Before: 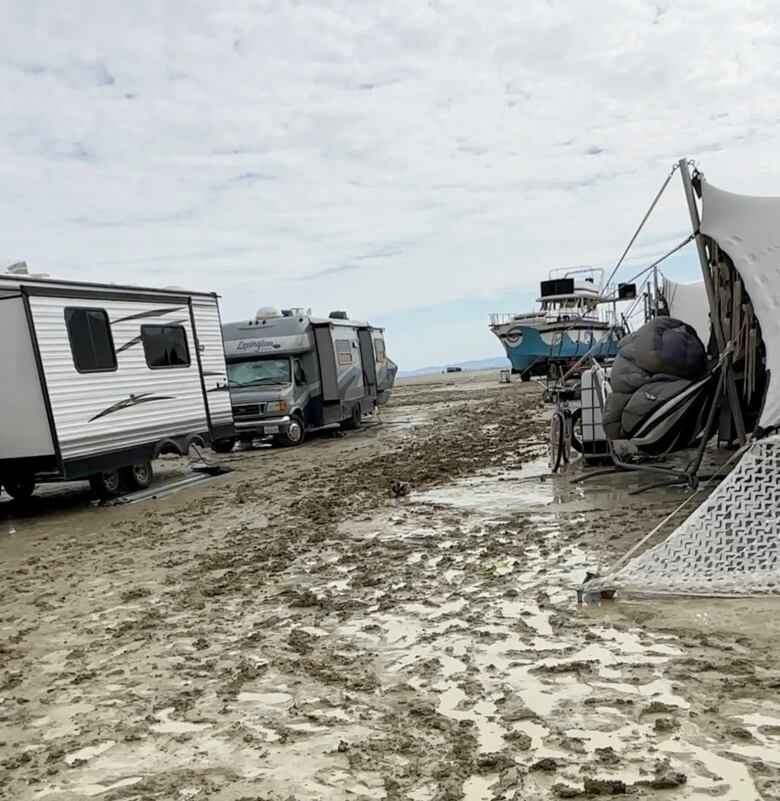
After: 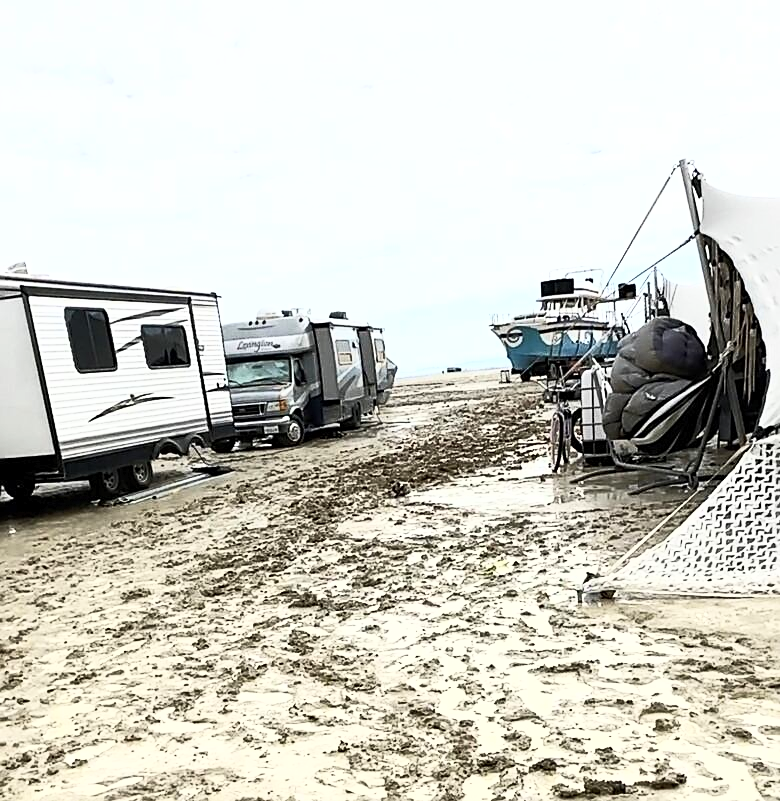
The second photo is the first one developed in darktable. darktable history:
contrast brightness saturation: contrast 0.244, brightness 0.092
velvia: strength 6.39%
sharpen: amount 0.554
tone curve: curves: ch0 [(0, 0) (0.003, 0.01) (0.011, 0.017) (0.025, 0.035) (0.044, 0.068) (0.069, 0.109) (0.1, 0.144) (0.136, 0.185) (0.177, 0.231) (0.224, 0.279) (0.277, 0.346) (0.335, 0.42) (0.399, 0.5) (0.468, 0.603) (0.543, 0.712) (0.623, 0.808) (0.709, 0.883) (0.801, 0.957) (0.898, 0.993) (1, 1)], color space Lab, independent channels, preserve colors none
